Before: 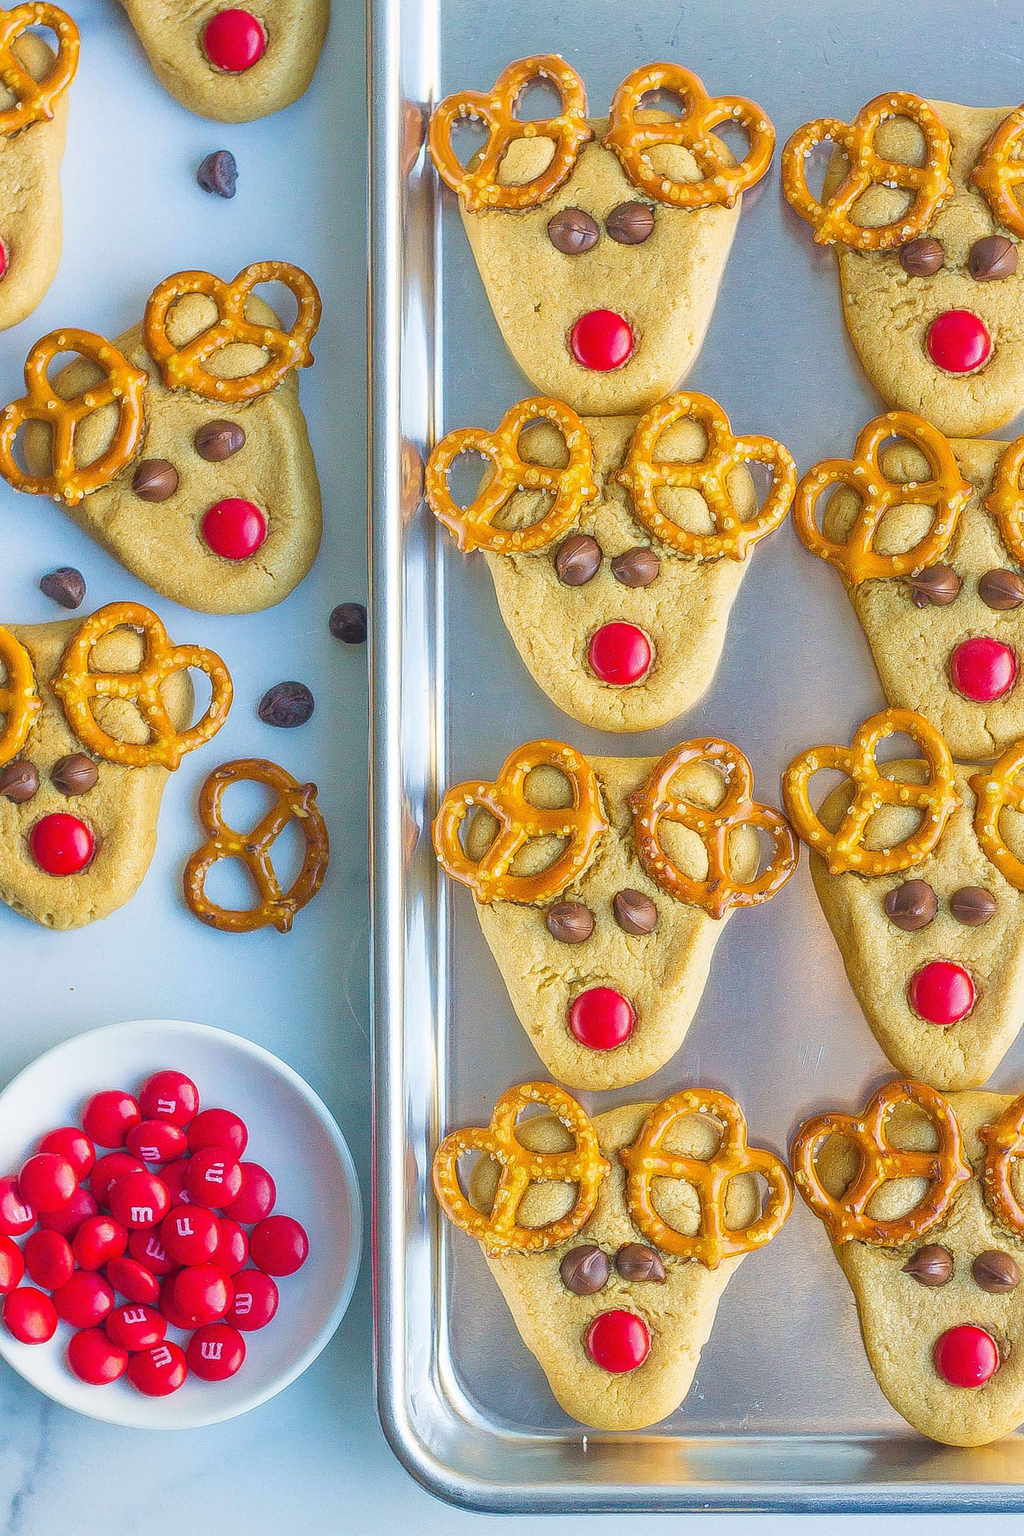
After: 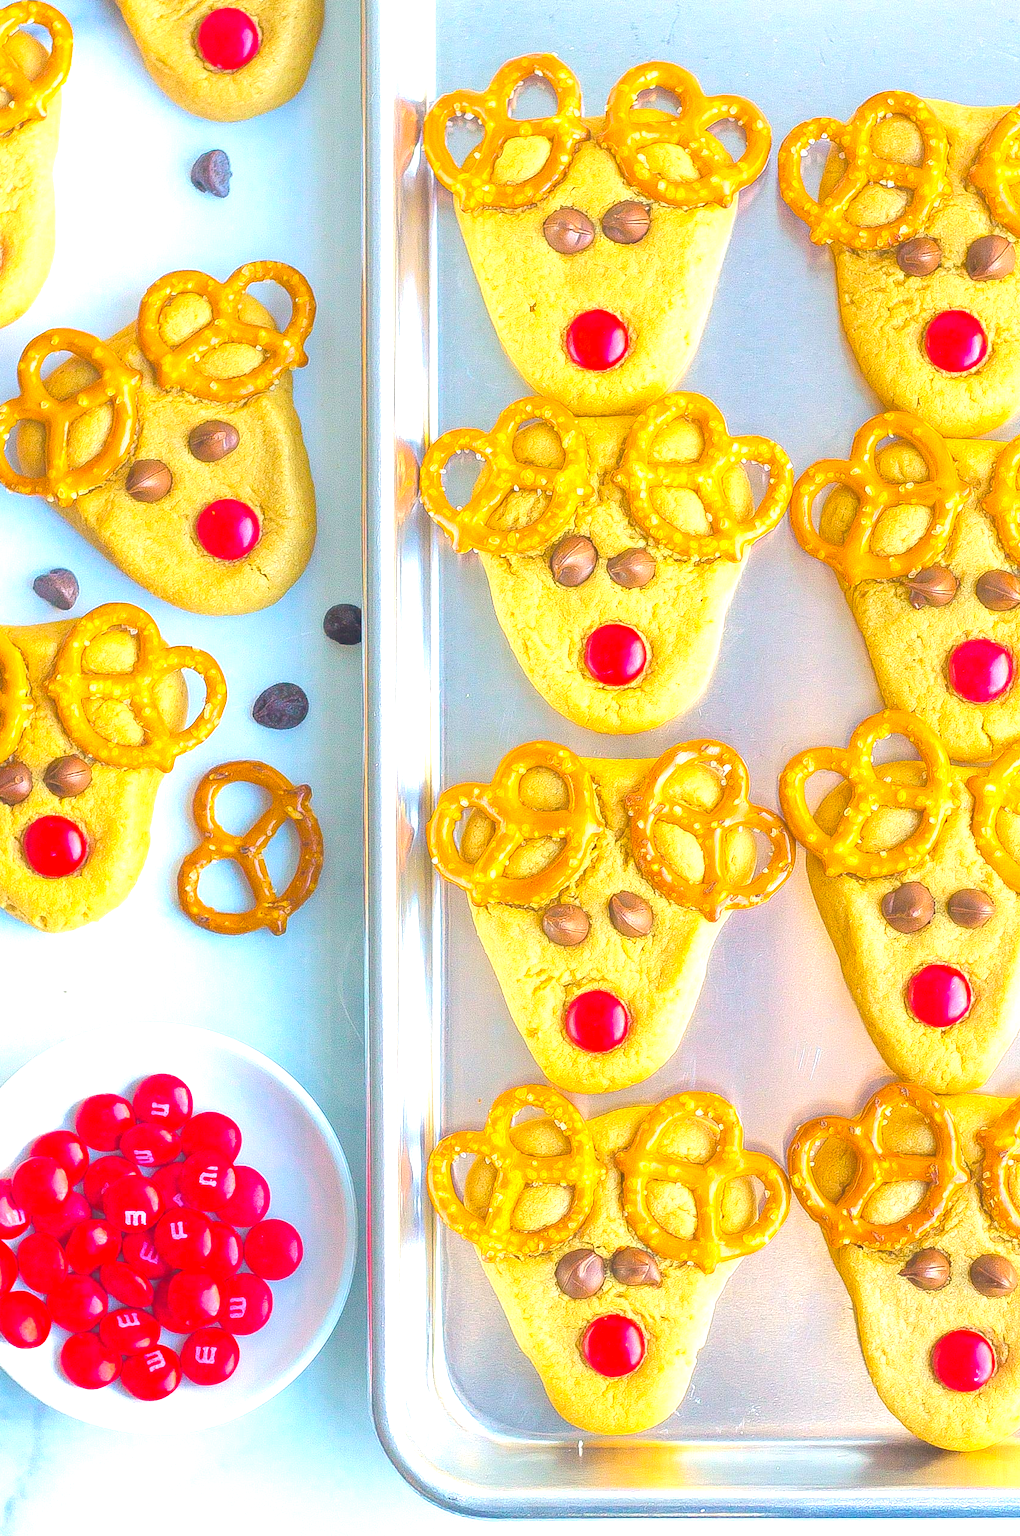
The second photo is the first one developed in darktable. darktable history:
crop and rotate: left 0.708%, top 0.145%, bottom 0.277%
contrast equalizer: octaves 7, y [[0.6 ×6], [0.55 ×6], [0 ×6], [0 ×6], [0 ×6]], mix -0.985
color balance rgb: highlights gain › chroma 1.67%, highlights gain › hue 57.15°, linear chroma grading › global chroma 8.901%, perceptual saturation grading › global saturation 17.92%
tone equalizer: -8 EV -0.393 EV, -7 EV -0.413 EV, -6 EV -0.348 EV, -5 EV -0.2 EV, -3 EV 0.253 EV, -2 EV 0.353 EV, -1 EV 0.406 EV, +0 EV 0.406 EV, edges refinement/feathering 500, mask exposure compensation -1.57 EV, preserve details no
exposure: black level correction 0, exposure 0.69 EV, compensate exposure bias true, compensate highlight preservation false
